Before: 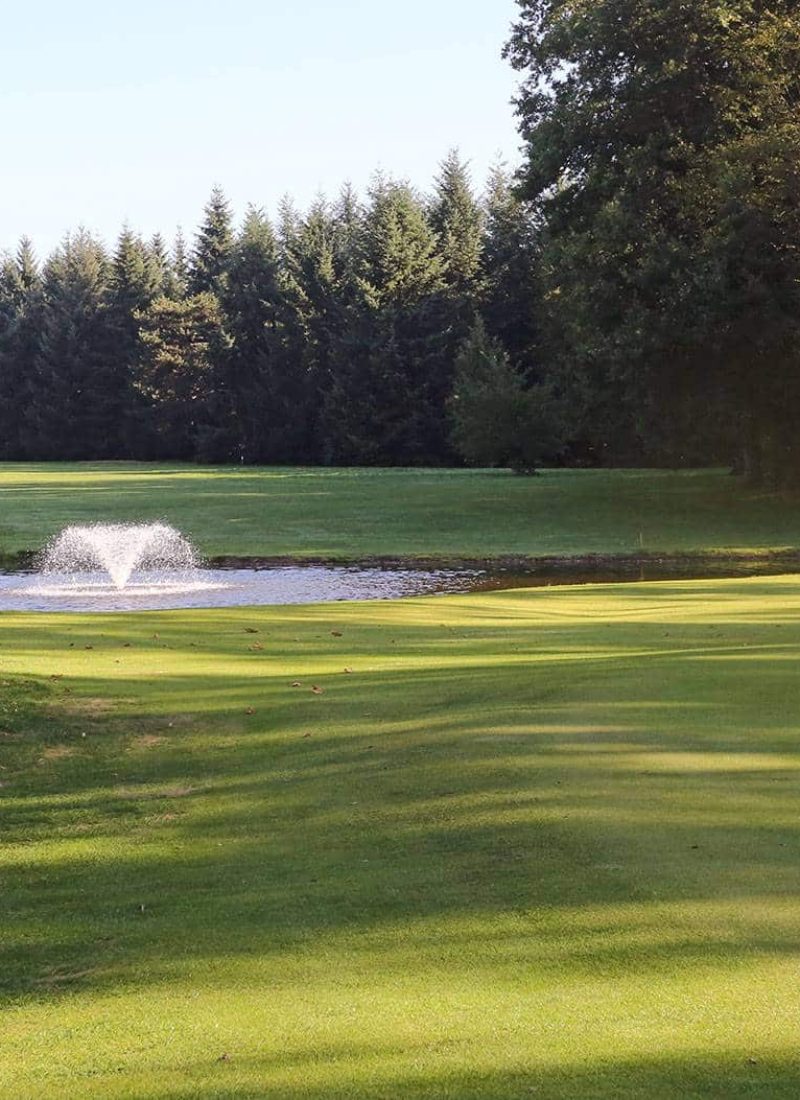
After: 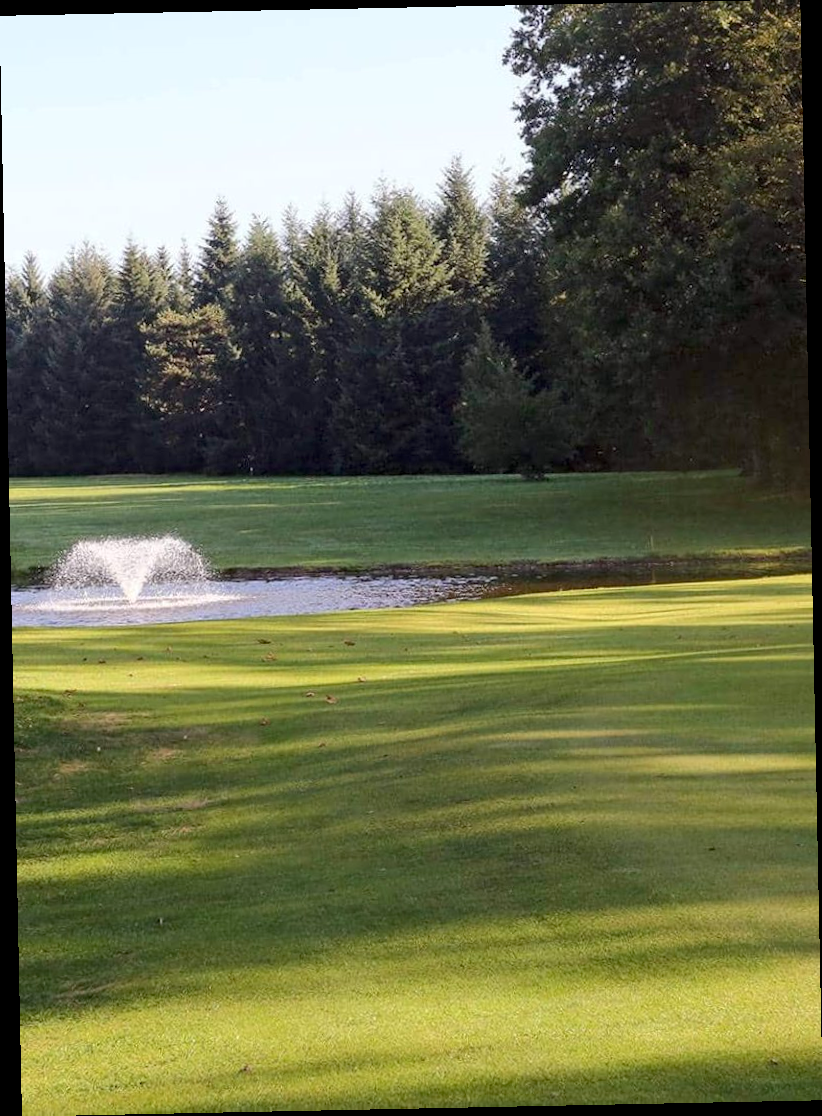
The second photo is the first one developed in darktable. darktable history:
exposure: black level correction 0.005, exposure 0.014 EV, compensate highlight preservation false
rotate and perspective: rotation -1.17°, automatic cropping off
